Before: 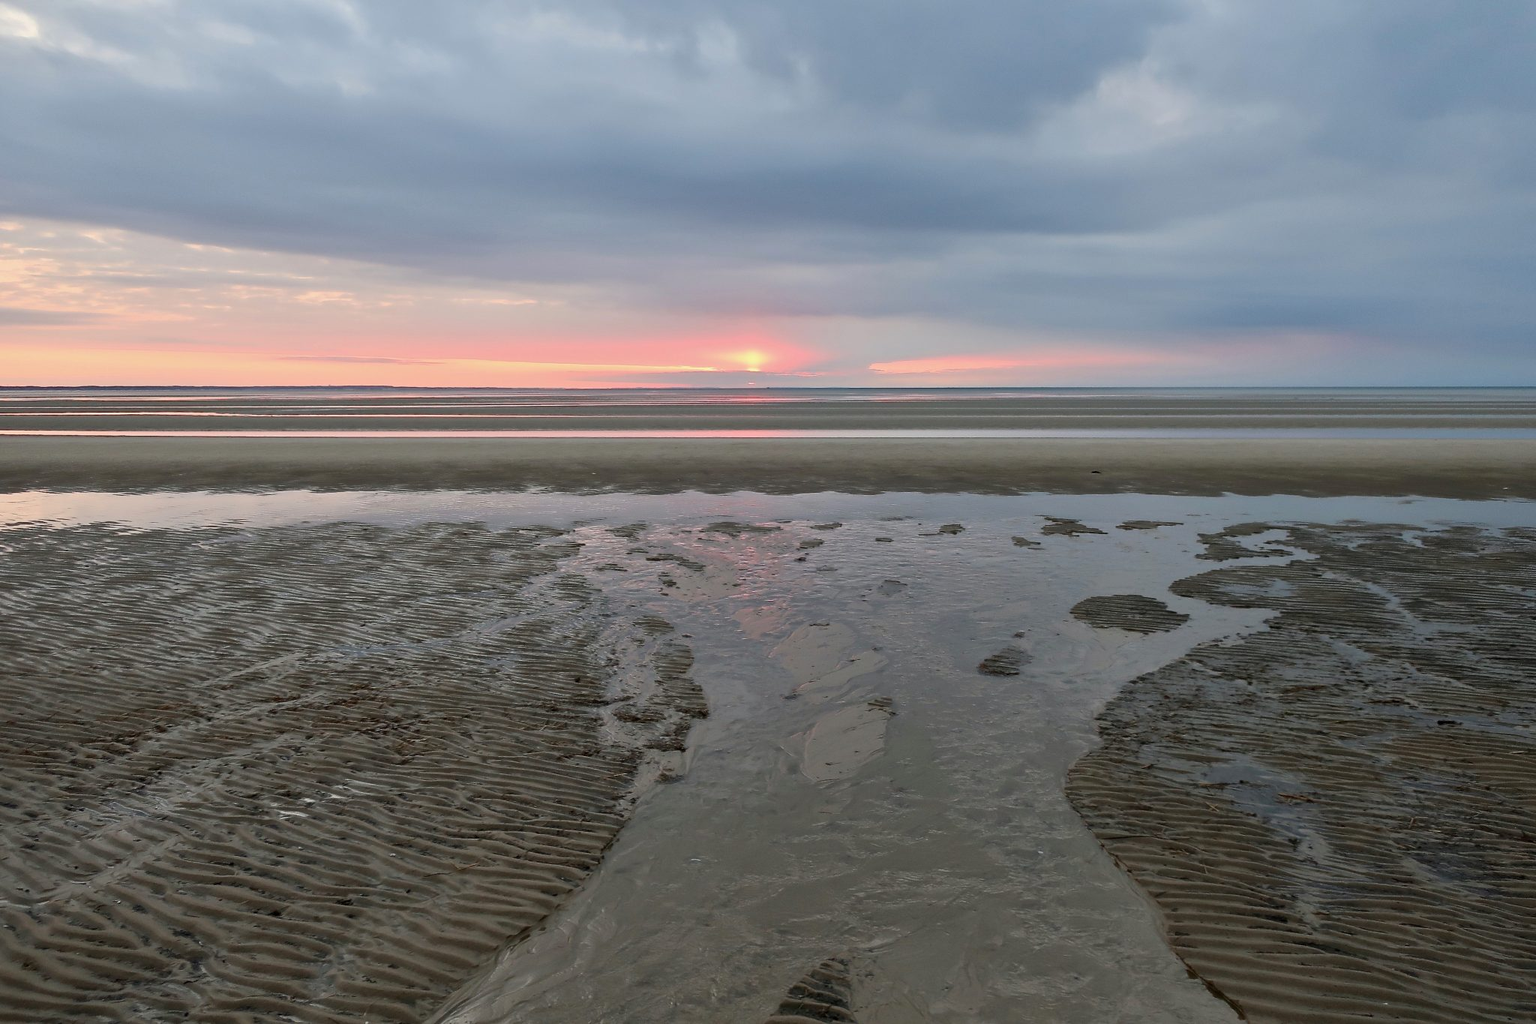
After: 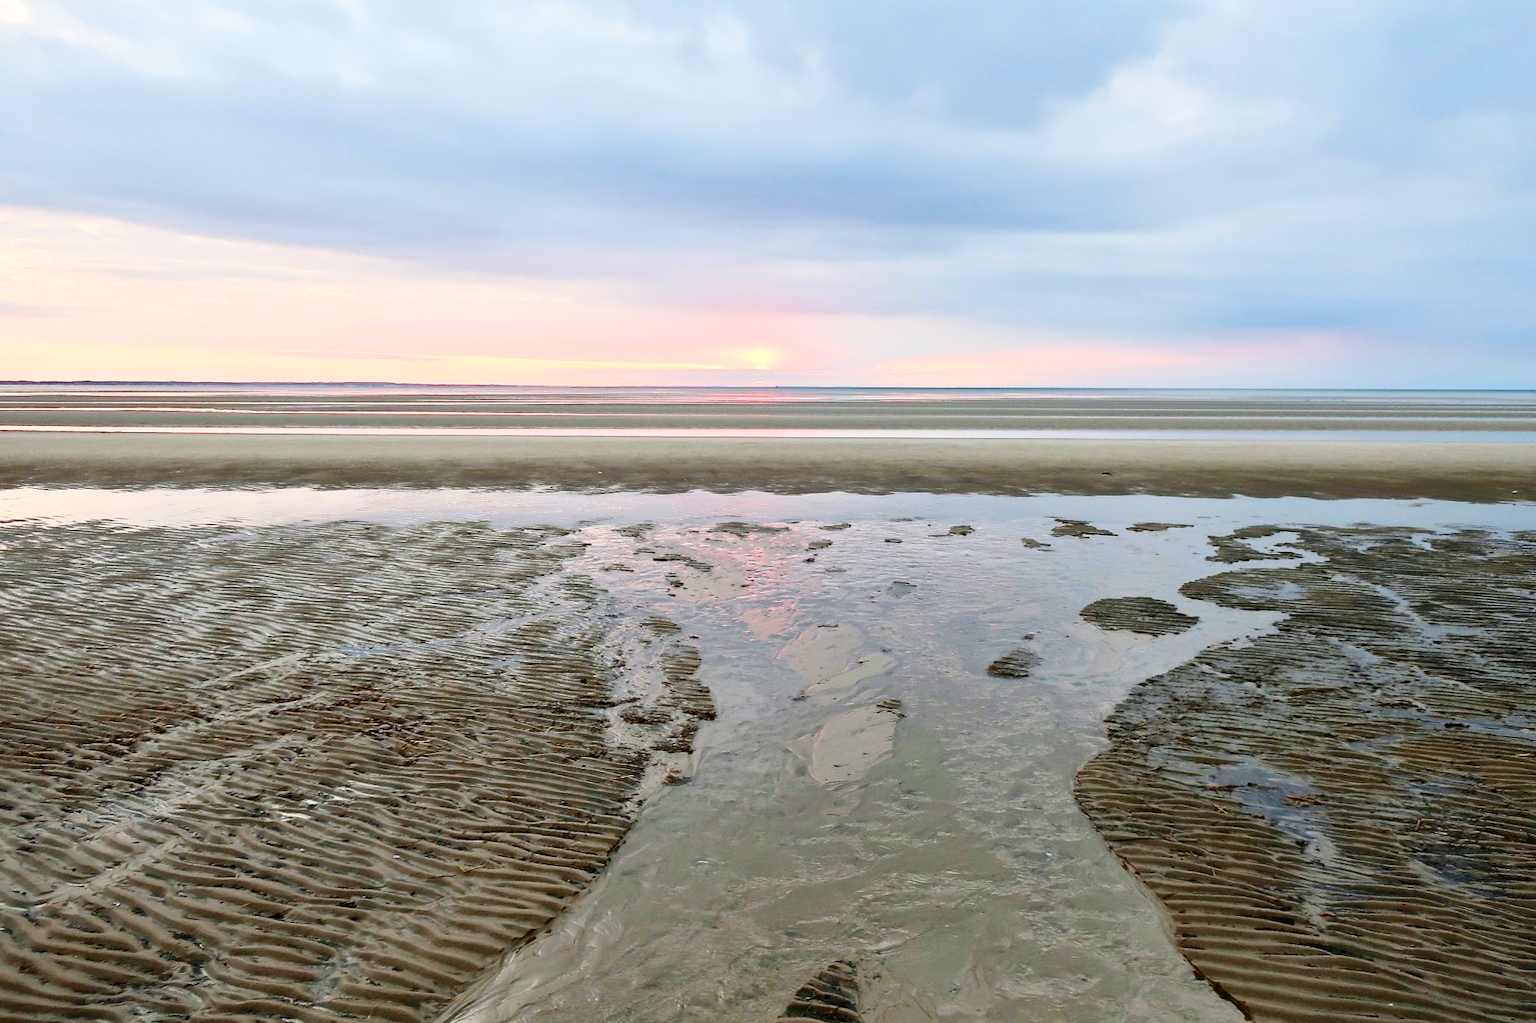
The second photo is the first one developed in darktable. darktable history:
exposure: compensate highlight preservation false
rotate and perspective: rotation 0.174°, lens shift (vertical) 0.013, lens shift (horizontal) 0.019, shear 0.001, automatic cropping original format, crop left 0.007, crop right 0.991, crop top 0.016, crop bottom 0.997
contrast brightness saturation: contrast 0.16, saturation 0.32
base curve: curves: ch0 [(0, 0) (0.008, 0.007) (0.022, 0.029) (0.048, 0.089) (0.092, 0.197) (0.191, 0.399) (0.275, 0.534) (0.357, 0.65) (0.477, 0.78) (0.542, 0.833) (0.799, 0.973) (1, 1)], preserve colors none
